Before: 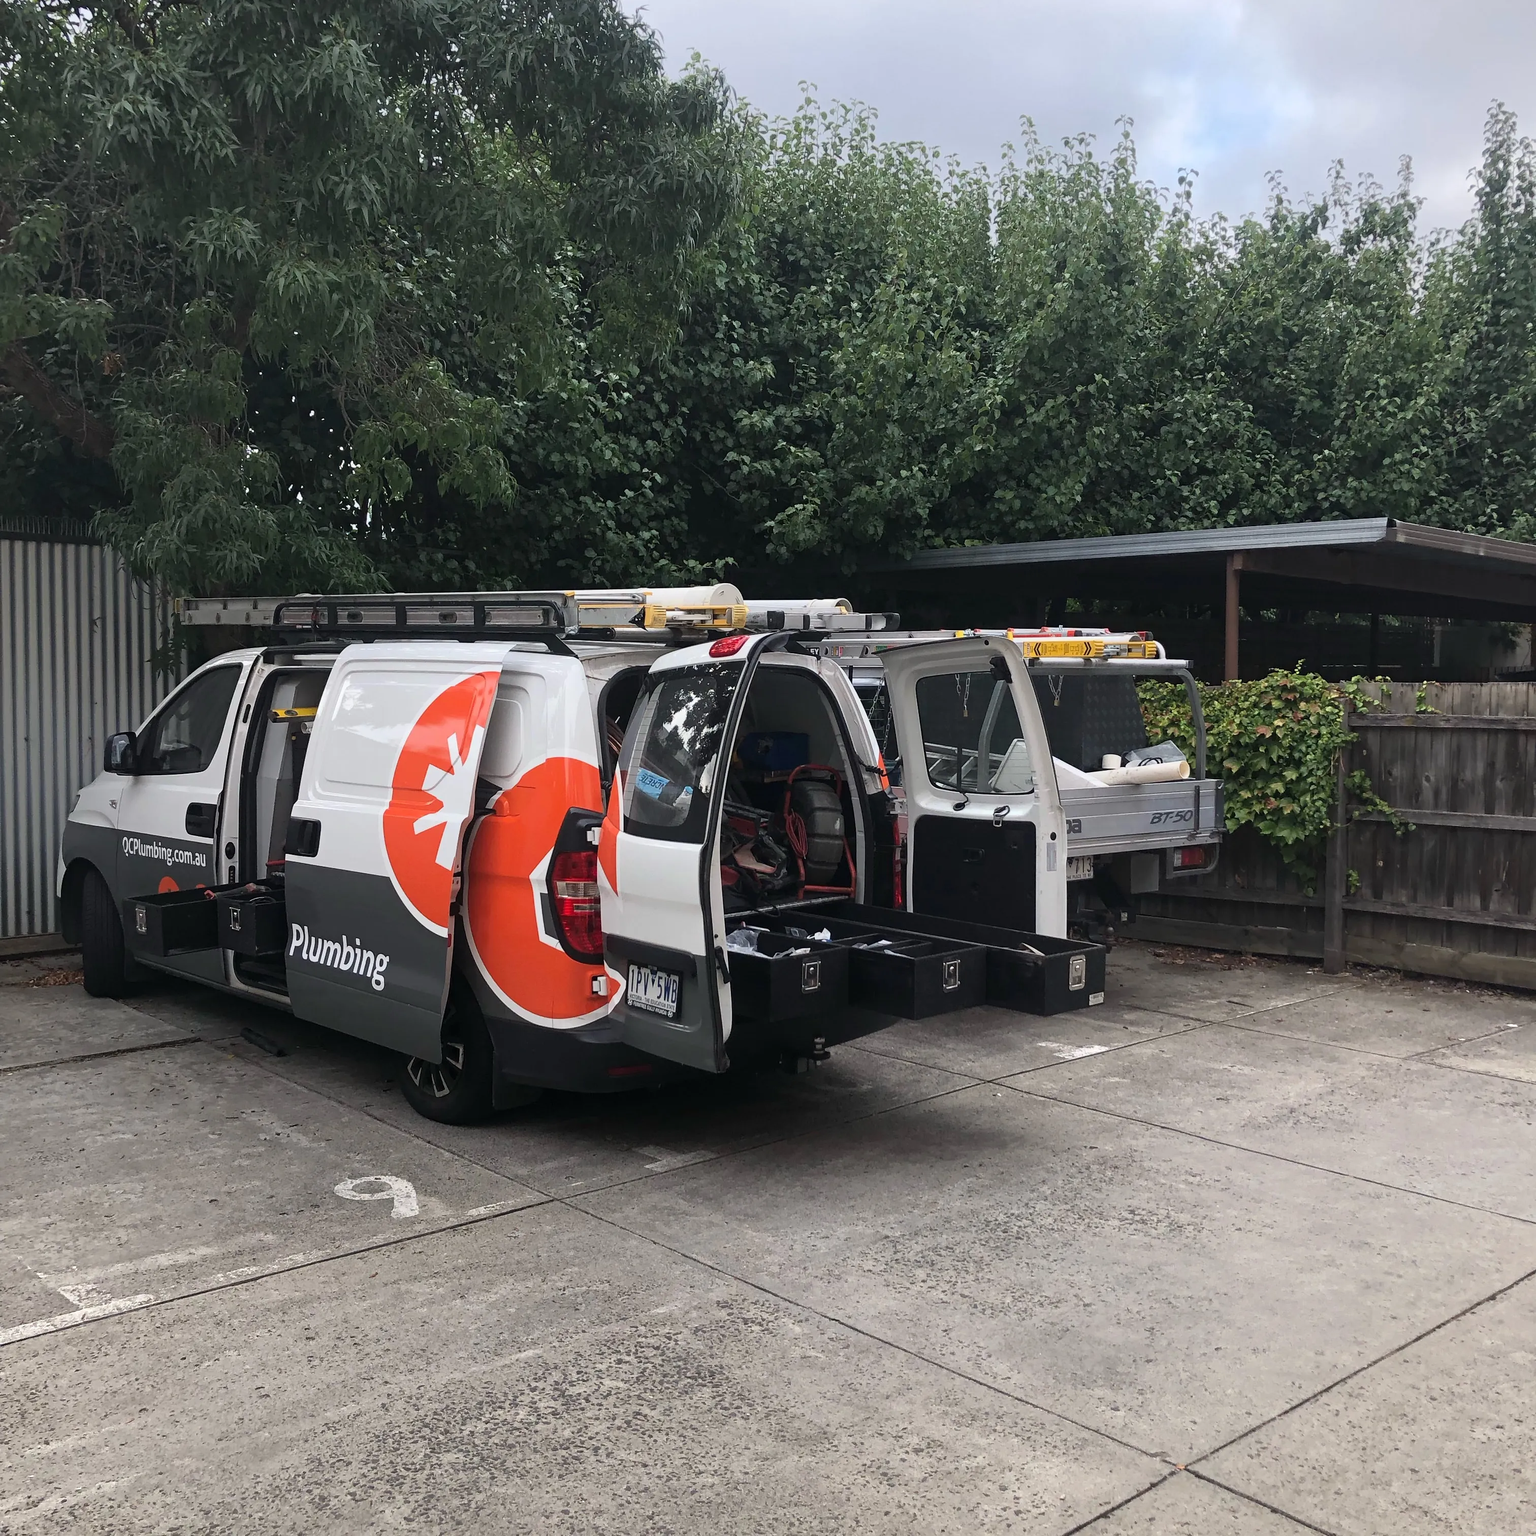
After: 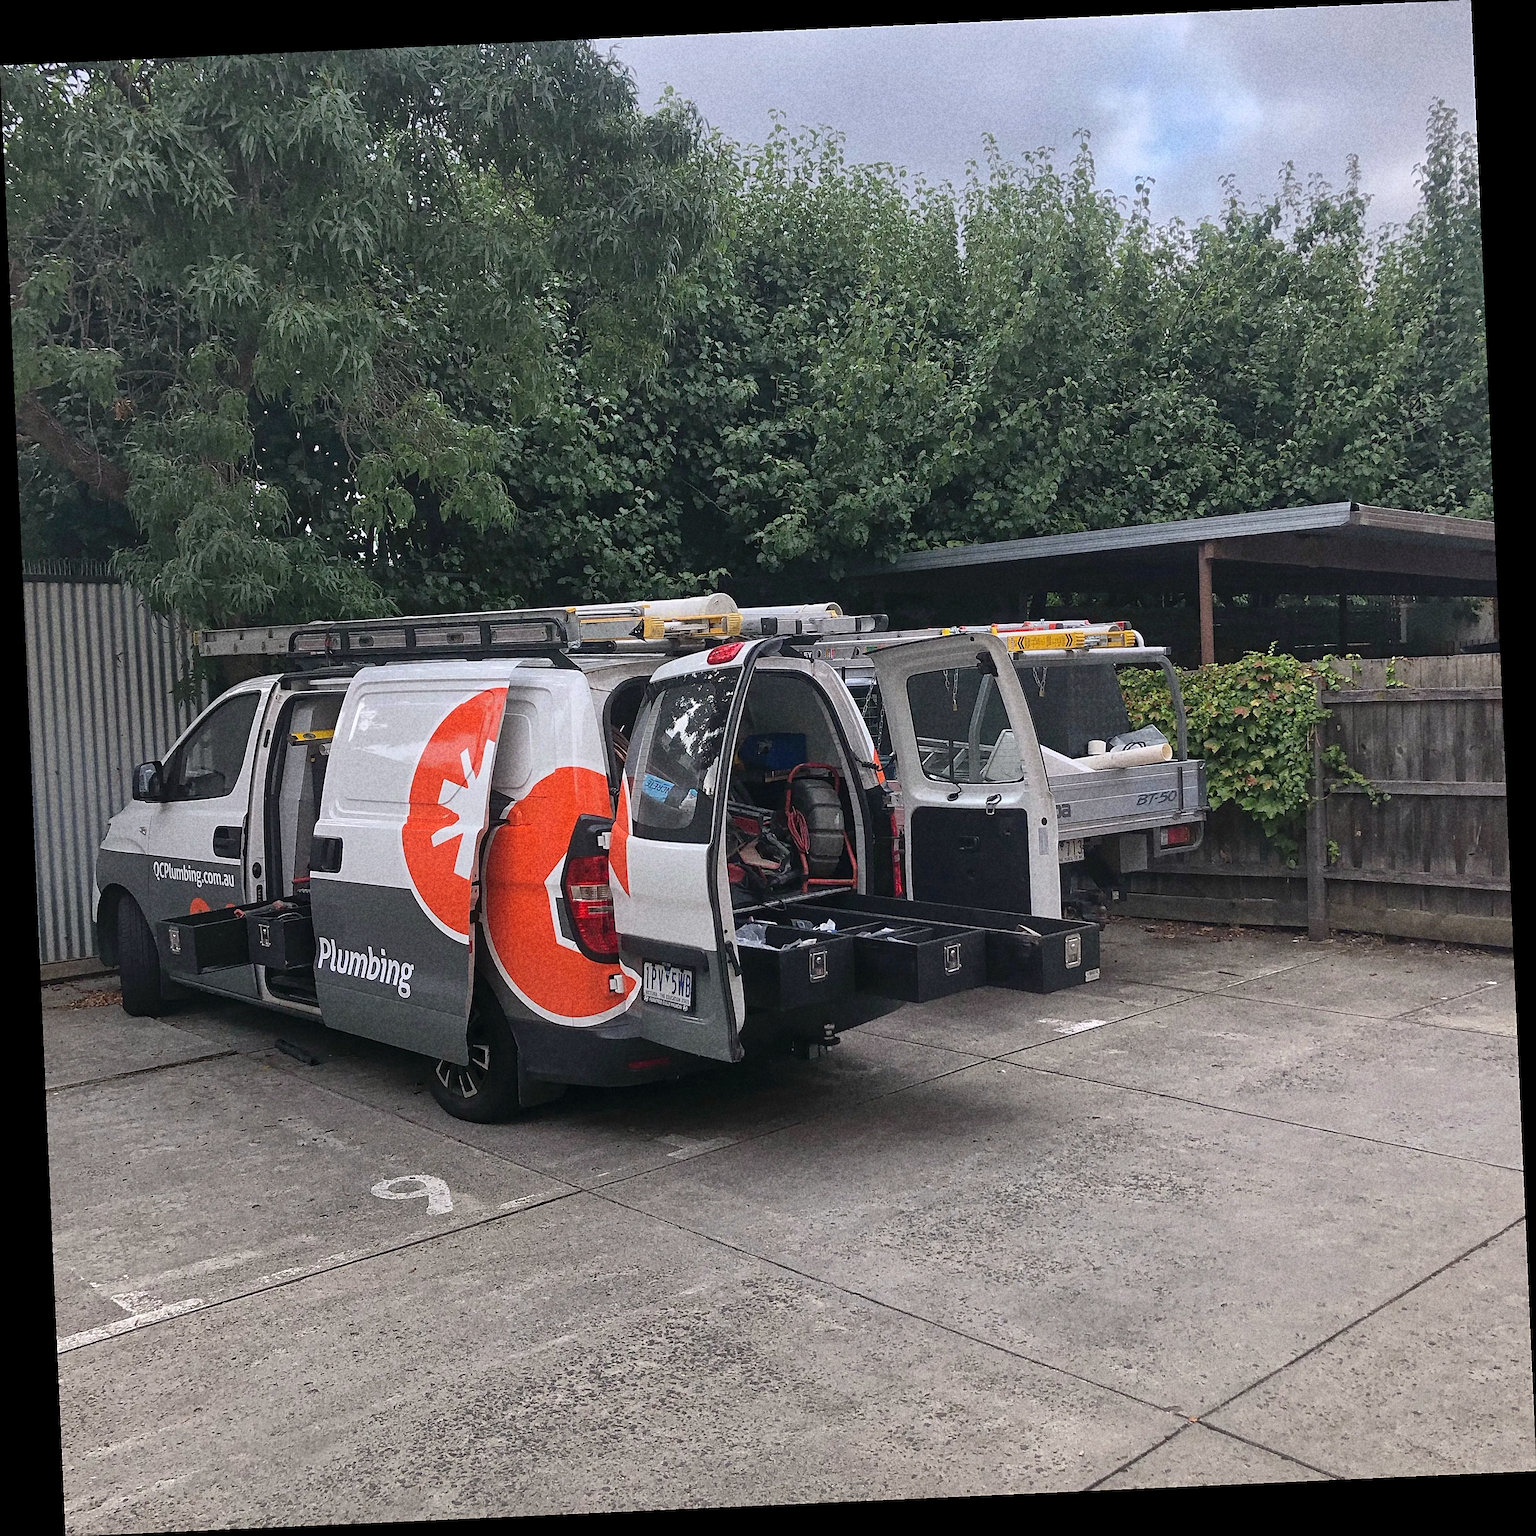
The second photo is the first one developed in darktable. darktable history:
rotate and perspective: rotation -2.56°, automatic cropping off
grain: coarseness 9.61 ISO, strength 35.62%
sharpen: radius 1.967
white balance: red 1.004, blue 1.024
shadows and highlights: on, module defaults
